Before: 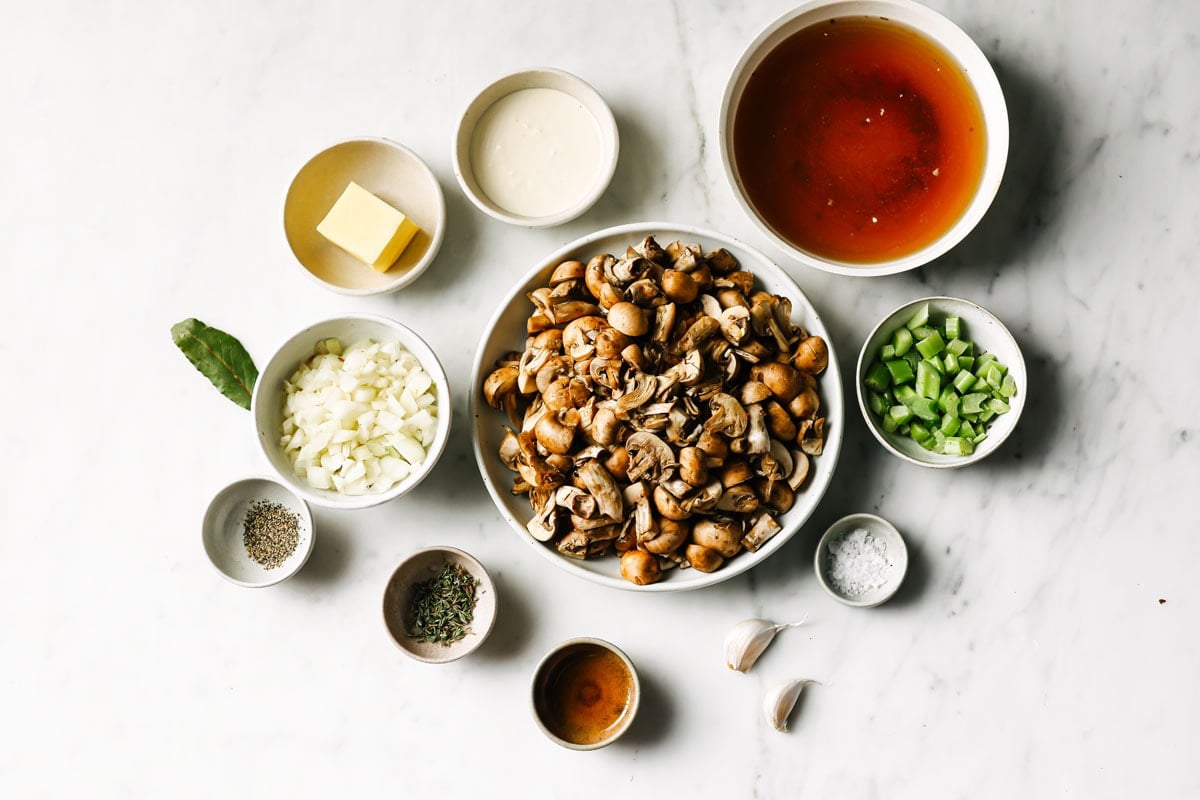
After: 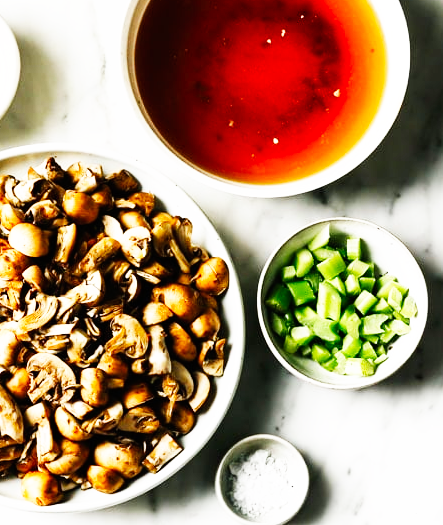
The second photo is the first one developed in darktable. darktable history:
crop and rotate: left 49.936%, top 10.094%, right 13.136%, bottom 24.256%
base curve: curves: ch0 [(0, 0) (0.007, 0.004) (0.027, 0.03) (0.046, 0.07) (0.207, 0.54) (0.442, 0.872) (0.673, 0.972) (1, 1)], preserve colors none
